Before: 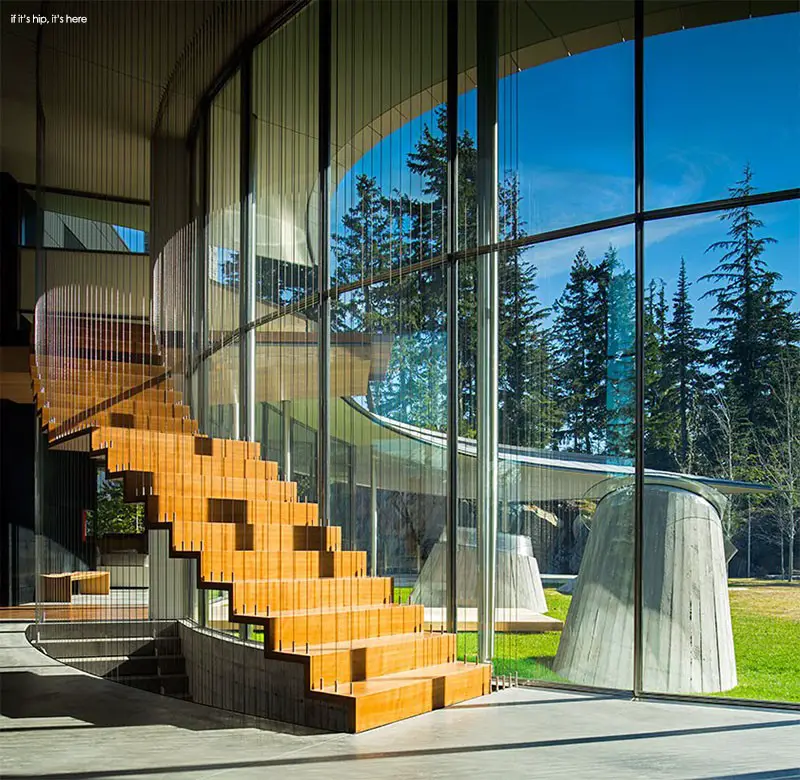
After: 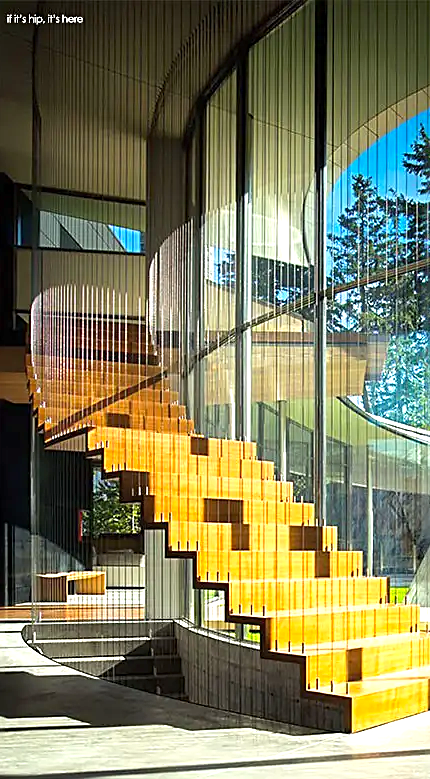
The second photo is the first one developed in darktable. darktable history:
exposure: exposure 0.943 EV, compensate highlight preservation false
crop: left 0.587%, right 45.588%, bottom 0.086%
vibrance: on, module defaults
white balance: emerald 1
sharpen: on, module defaults
